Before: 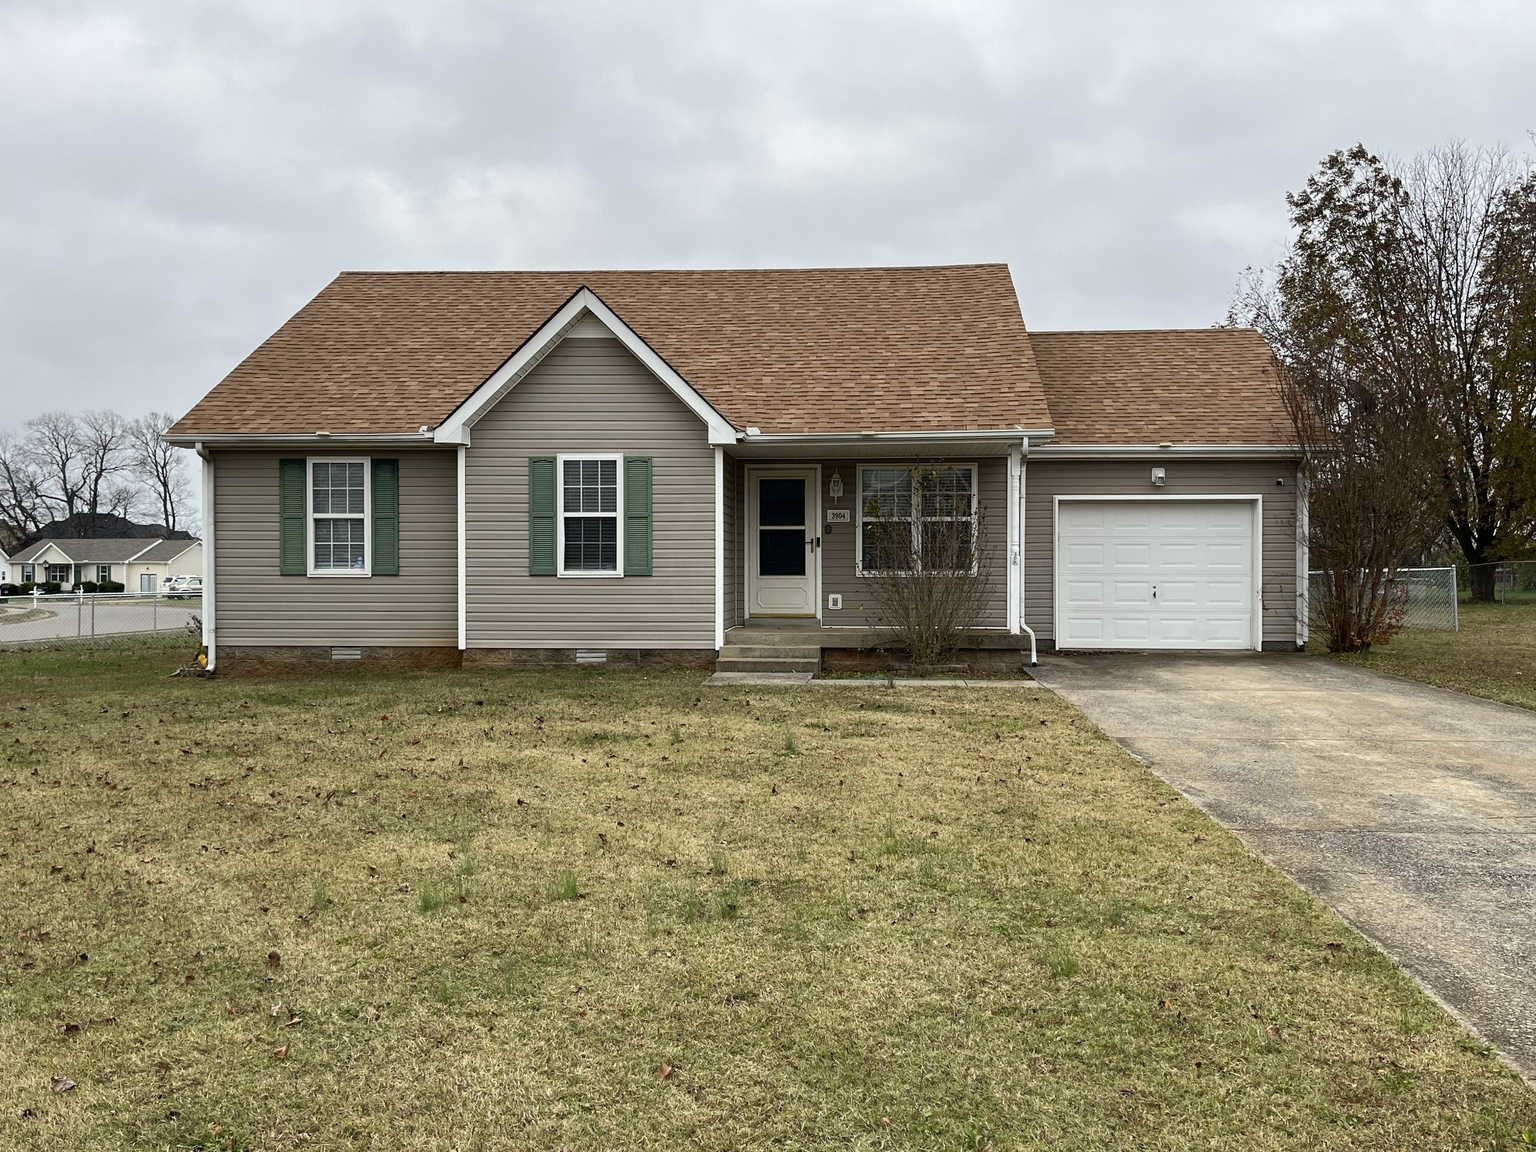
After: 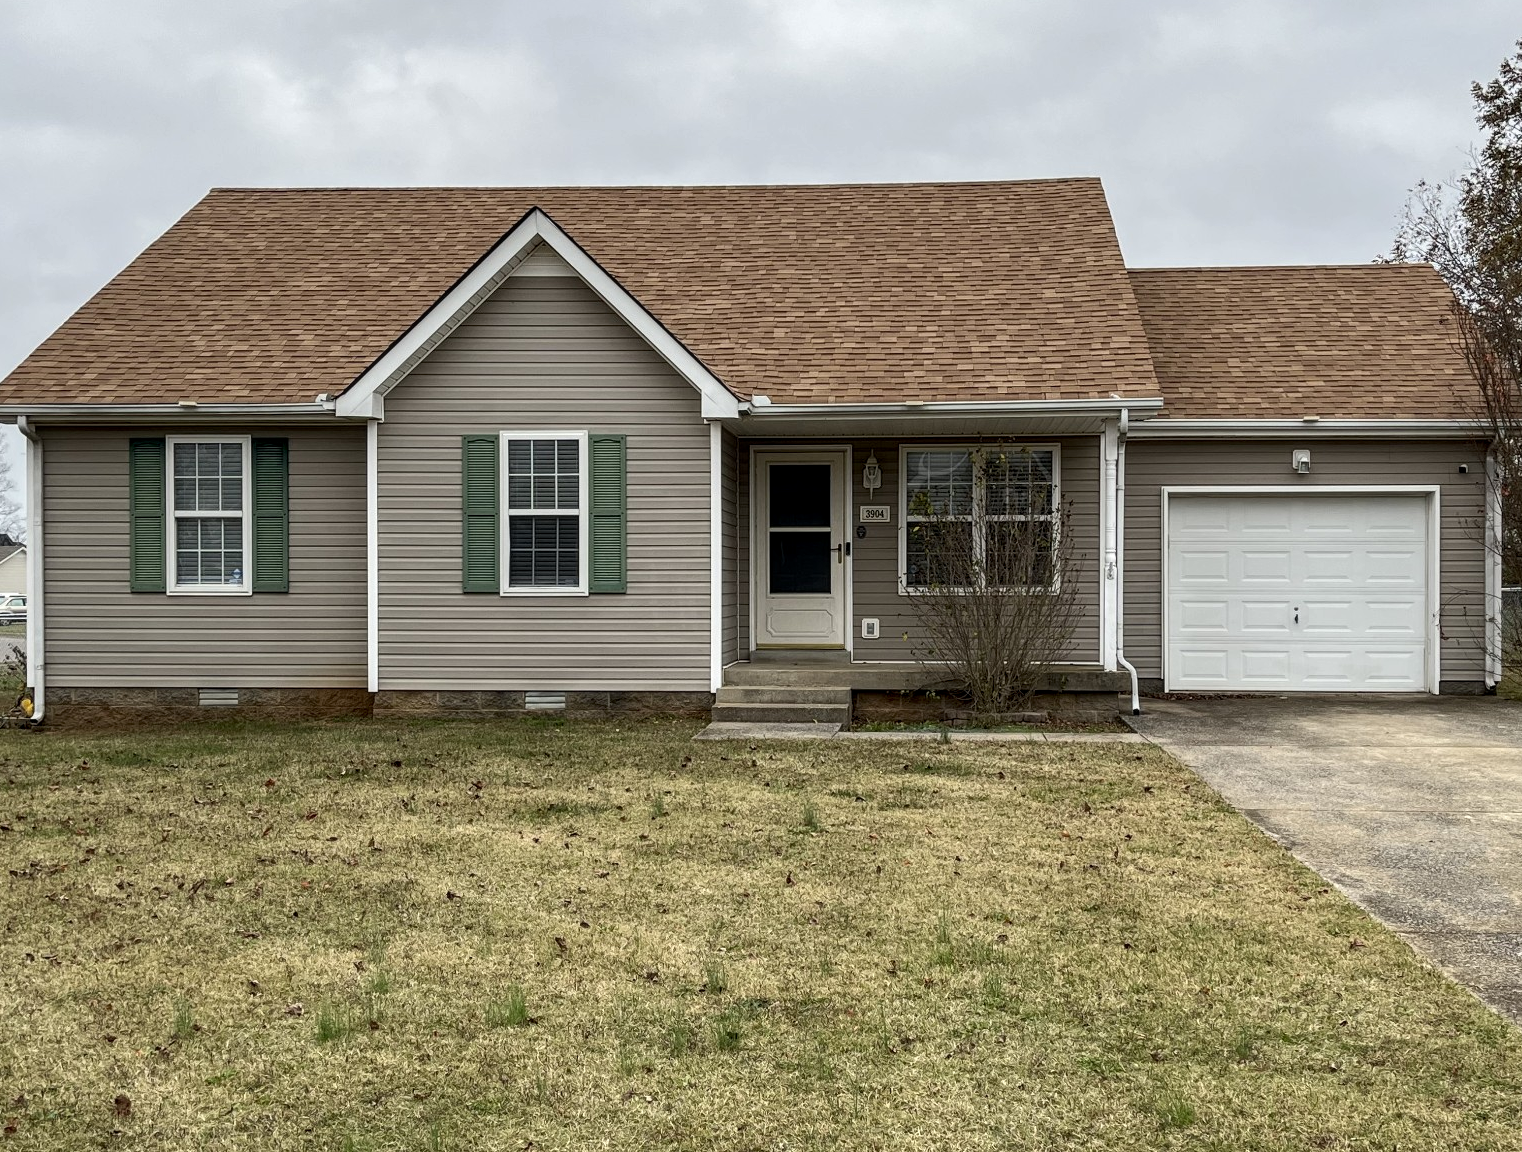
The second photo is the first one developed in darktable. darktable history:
crop and rotate: left 11.904%, top 11.331%, right 13.755%, bottom 13.663%
local contrast: on, module defaults
